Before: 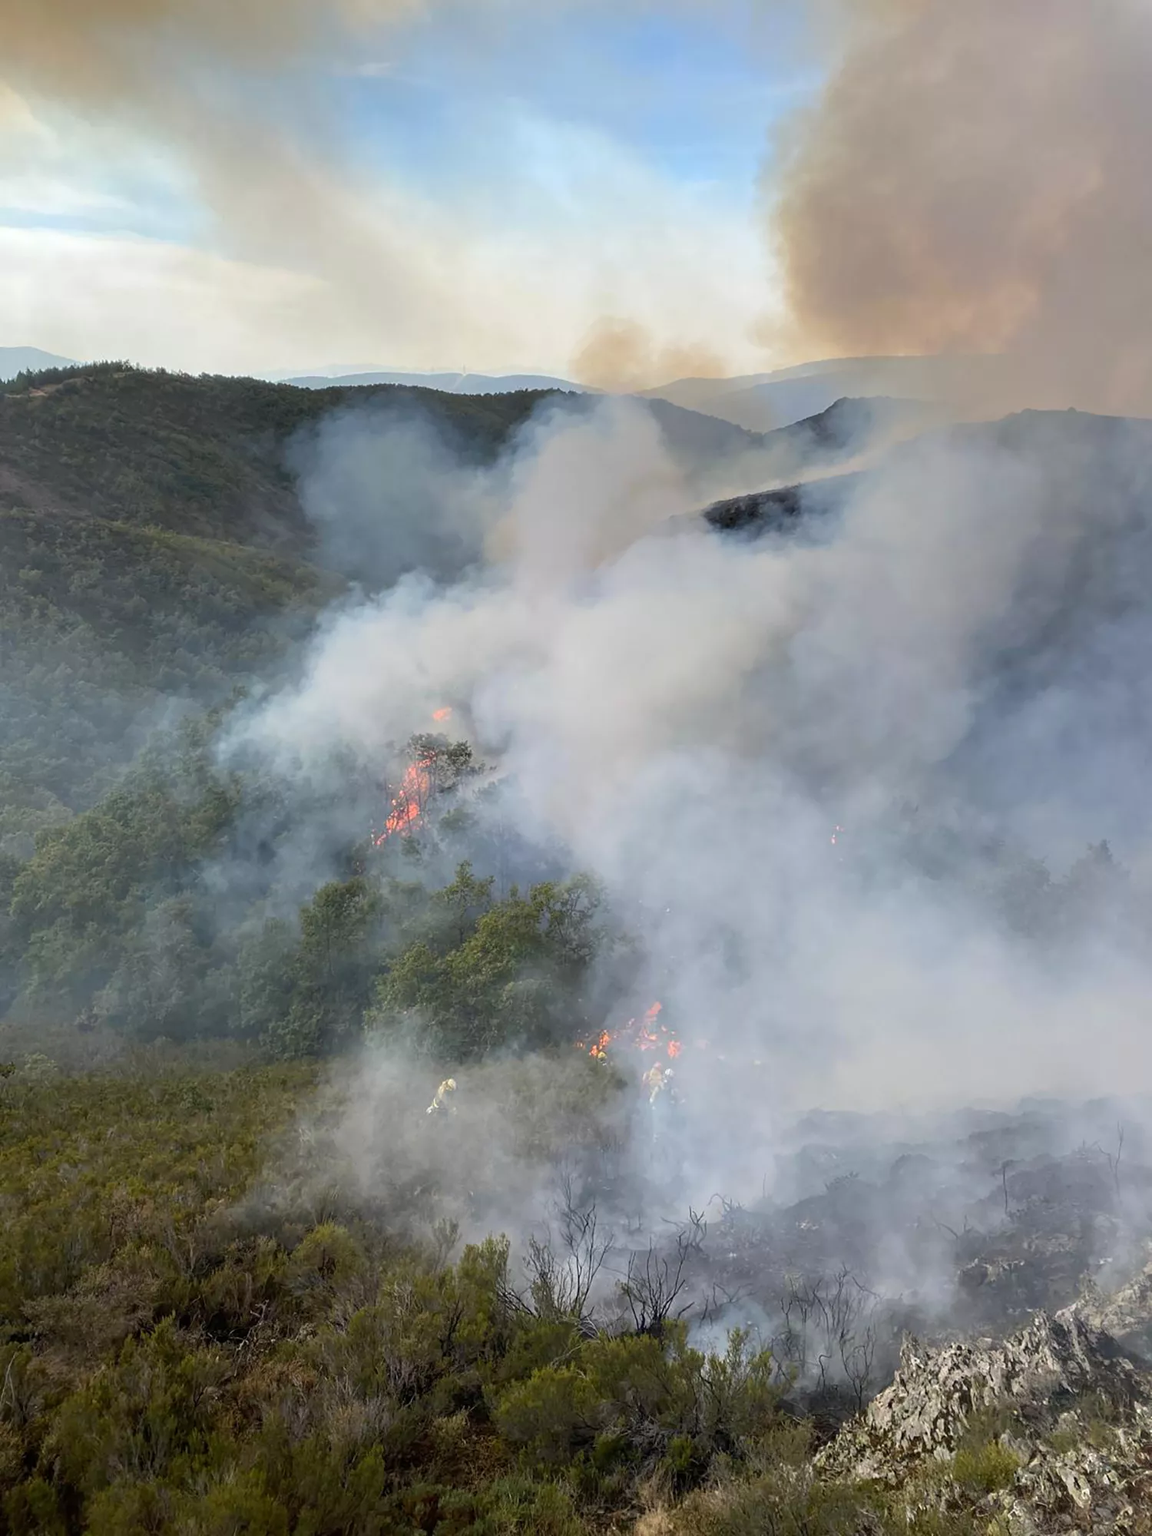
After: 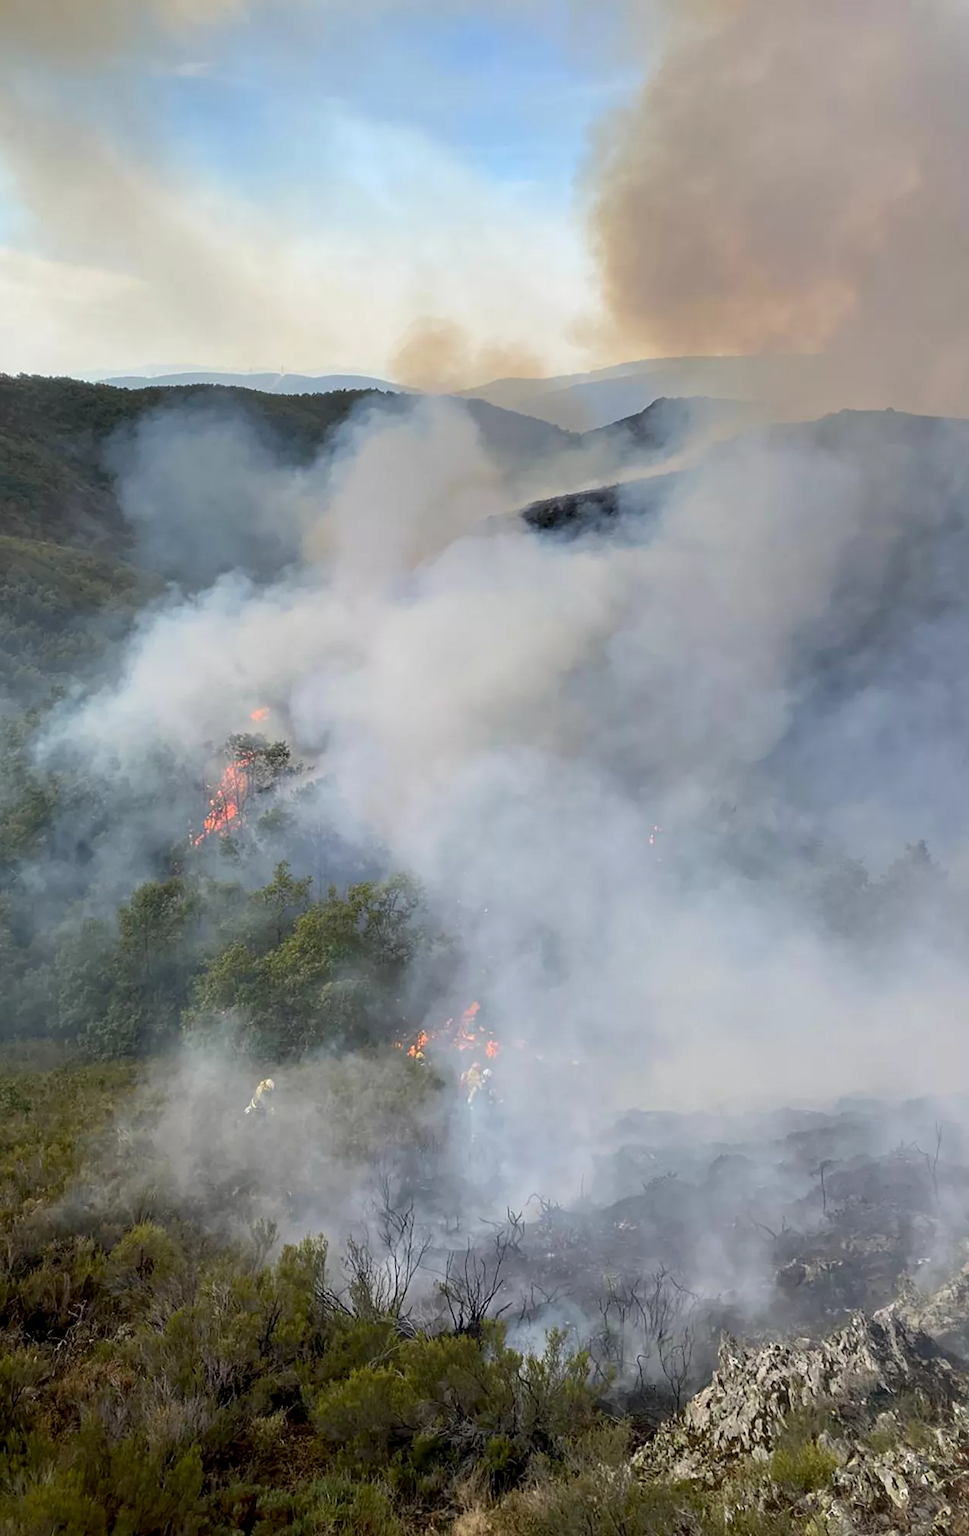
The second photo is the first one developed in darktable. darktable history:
exposure: black level correction 0.004, exposure 0.016 EV, compensate highlight preservation false
crop: left 15.809%
